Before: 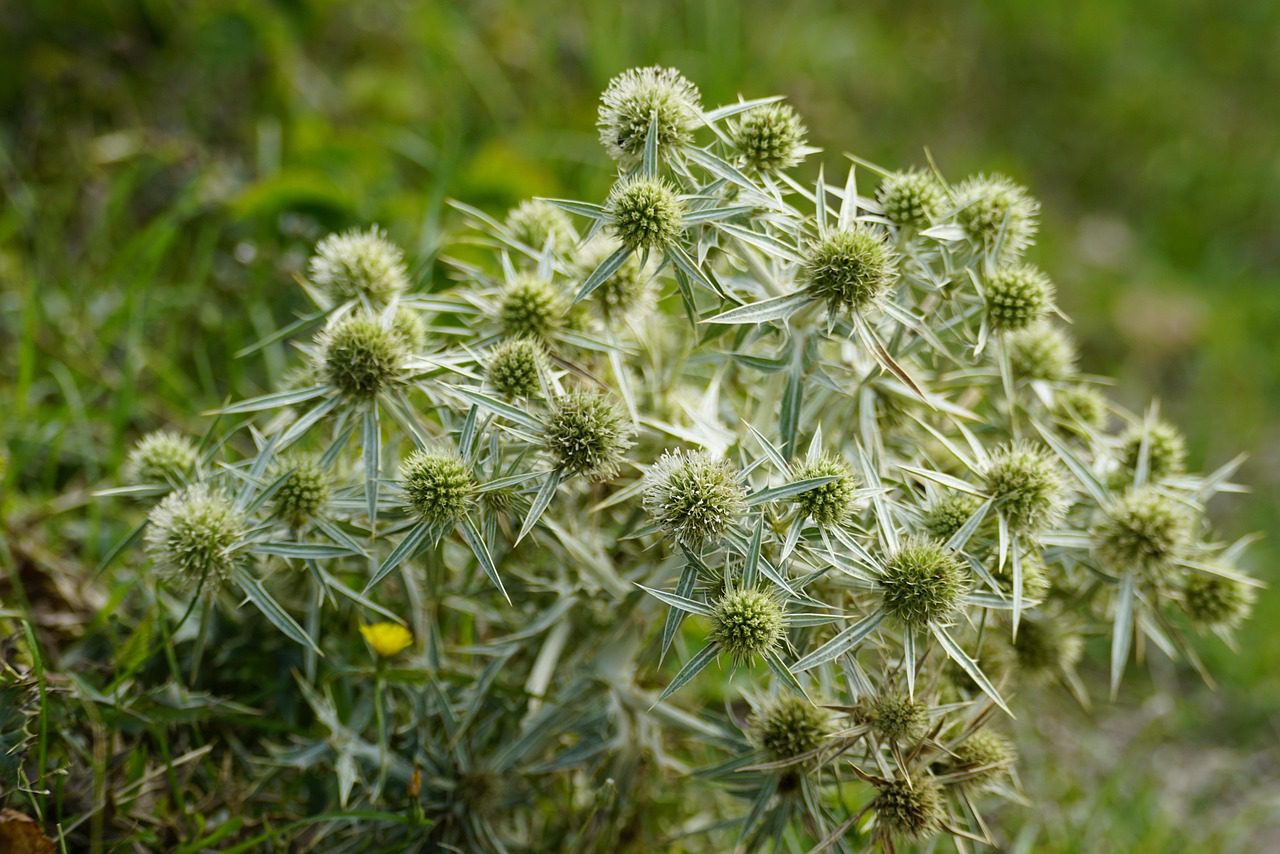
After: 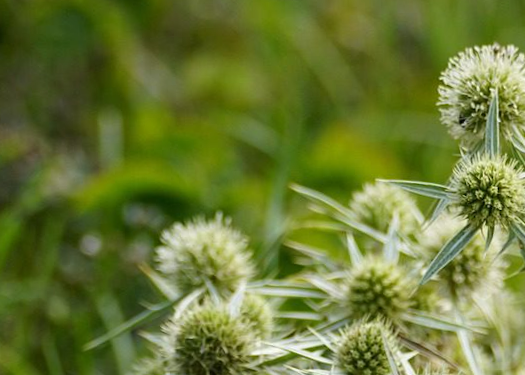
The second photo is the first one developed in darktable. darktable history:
crop and rotate: left 10.817%, top 0.062%, right 47.194%, bottom 53.626%
rotate and perspective: rotation -2°, crop left 0.022, crop right 0.978, crop top 0.049, crop bottom 0.951
